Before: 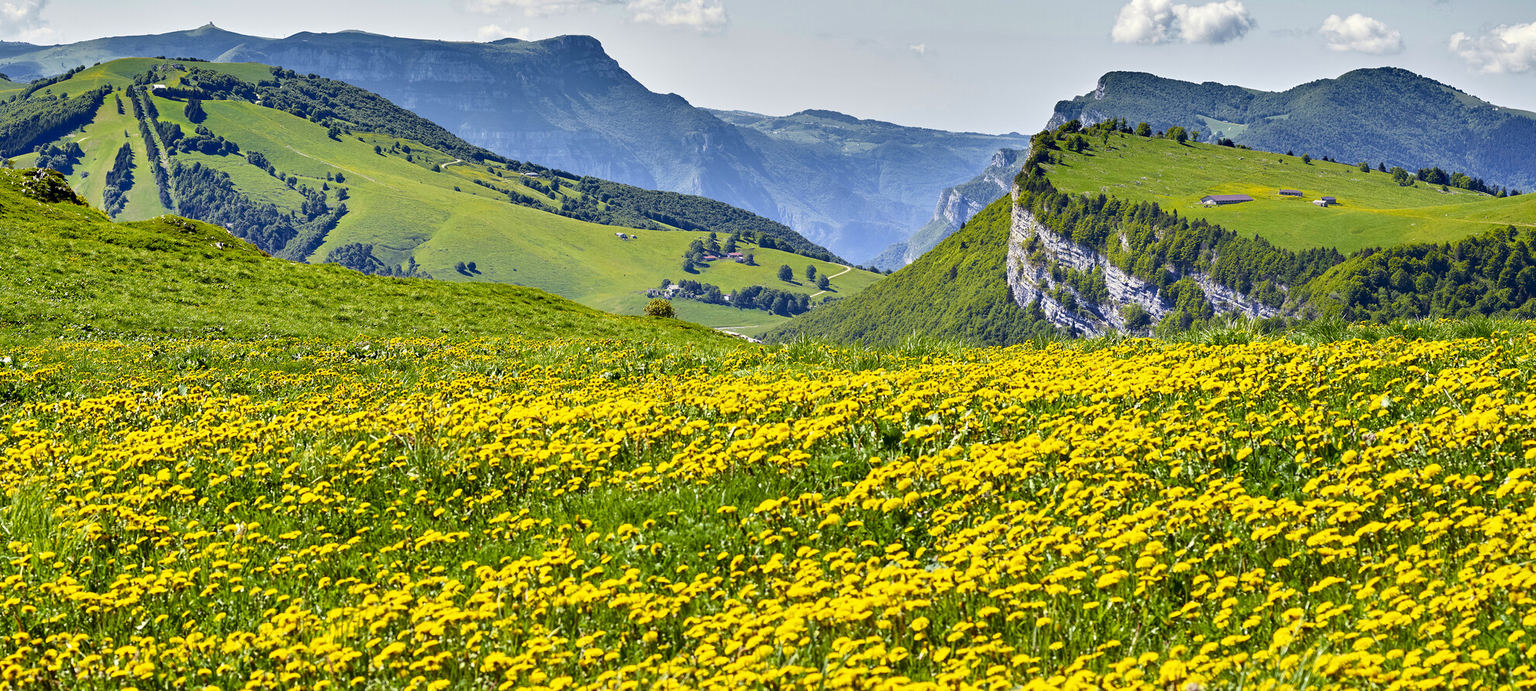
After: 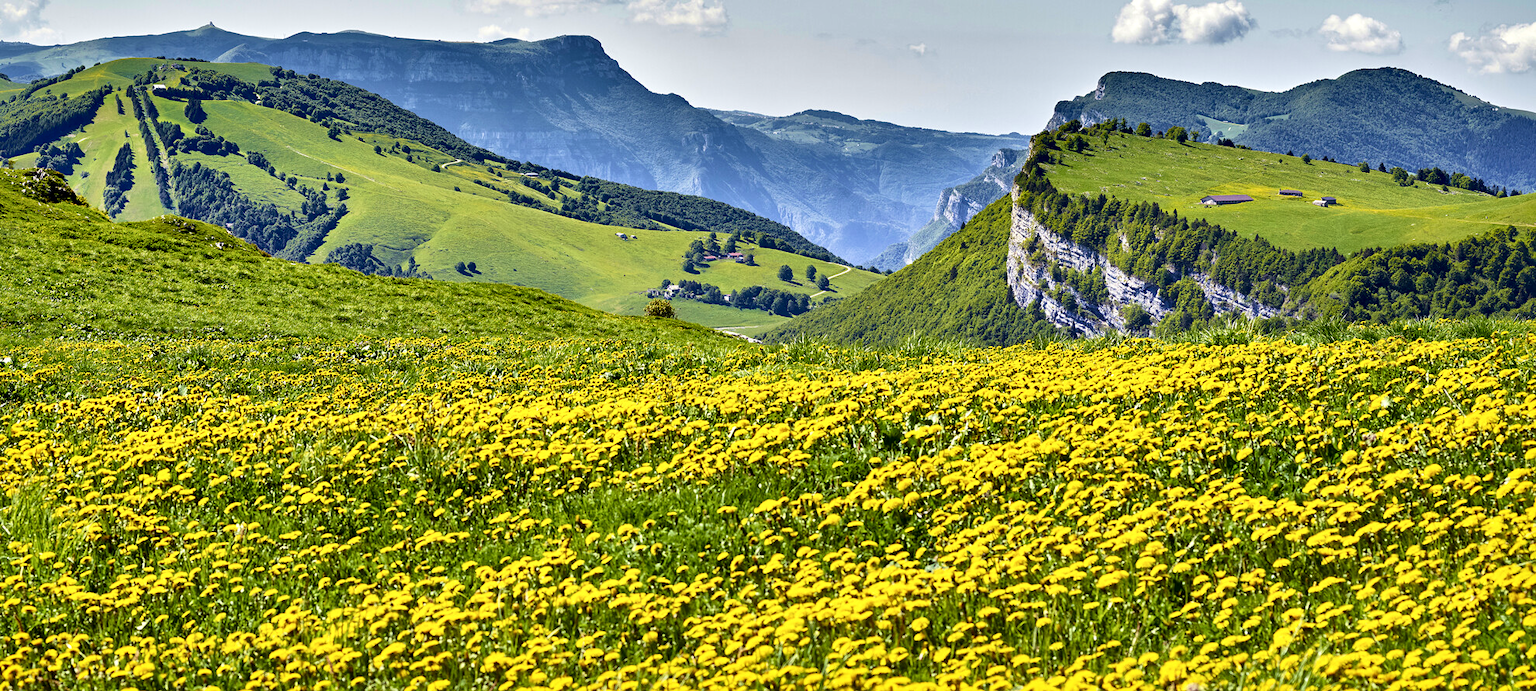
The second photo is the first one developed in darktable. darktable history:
local contrast: mode bilateral grid, contrast 25, coarseness 60, detail 151%, midtone range 0.2
velvia: on, module defaults
